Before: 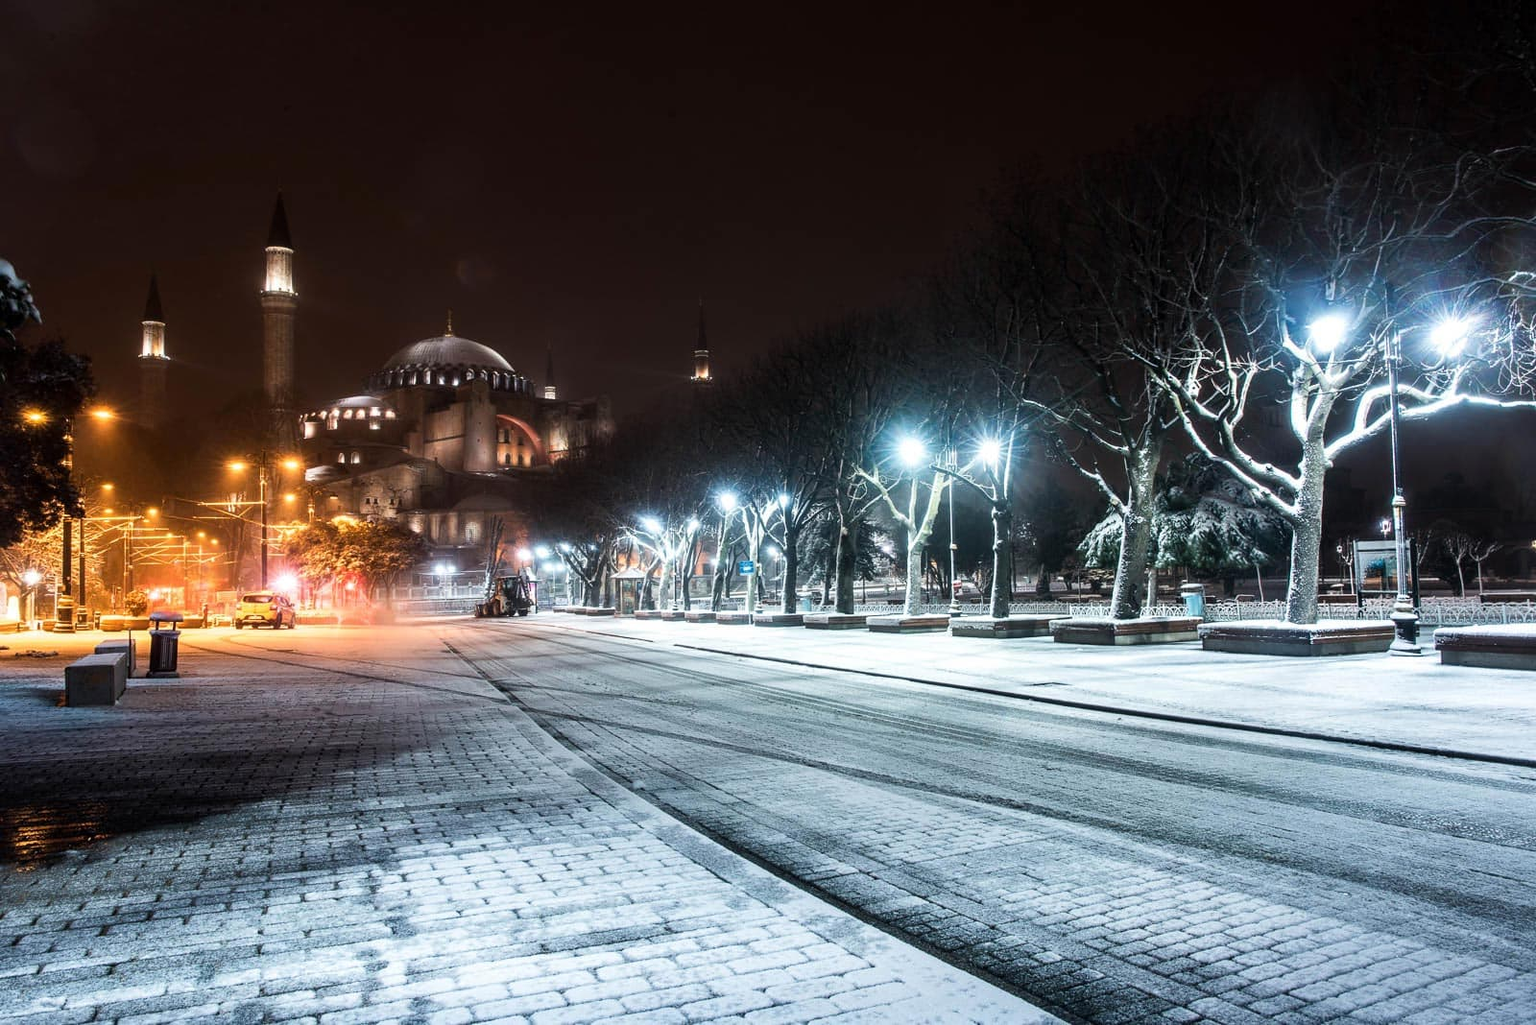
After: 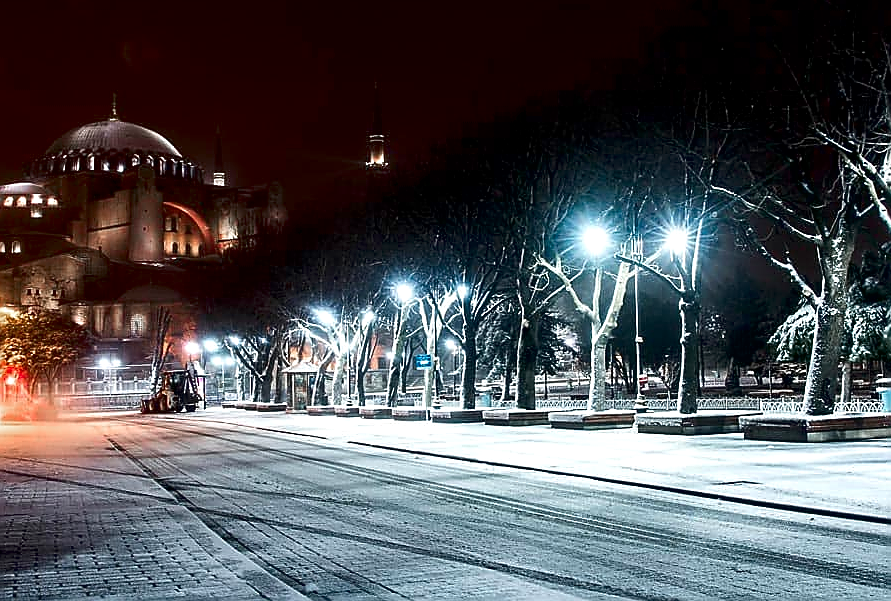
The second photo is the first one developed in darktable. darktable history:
exposure: black level correction 0.008, exposure 0.103 EV, compensate exposure bias true, compensate highlight preservation false
color correction: highlights a* -0.137, highlights b* 0.141
crop and rotate: left 22.132%, top 21.609%, right 22.123%, bottom 22.042%
local contrast: mode bilateral grid, contrast 14, coarseness 37, detail 104%, midtone range 0.2
contrast brightness saturation: contrast 0.069, brightness -0.127, saturation 0.062
sharpen: radius 1.394, amount 1.253, threshold 0.747
color zones: curves: ch1 [(0, 0.708) (0.088, 0.648) (0.245, 0.187) (0.429, 0.326) (0.571, 0.498) (0.714, 0.5) (0.857, 0.5) (1, 0.708)]
